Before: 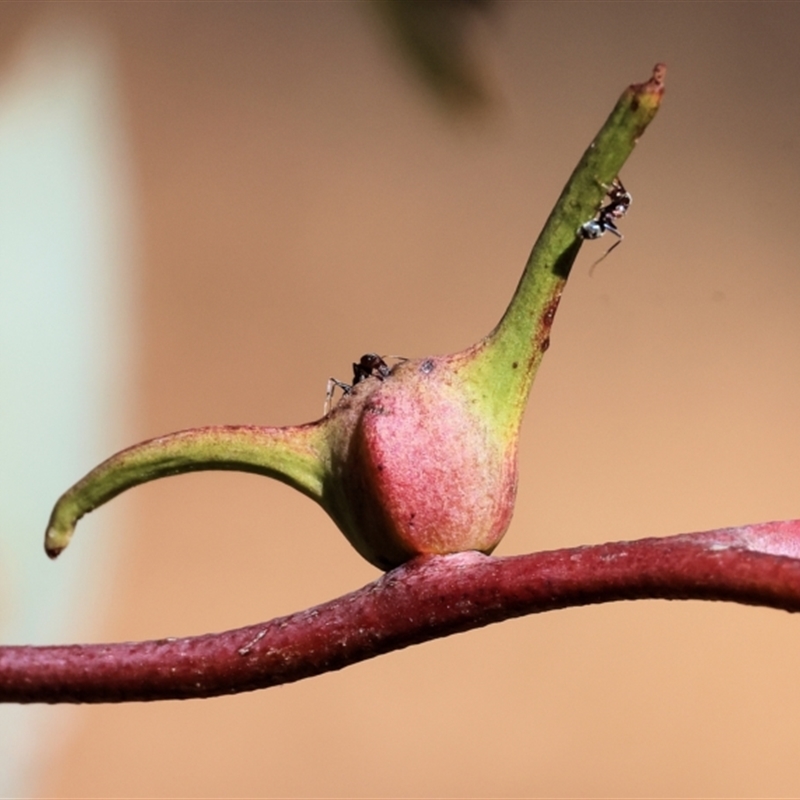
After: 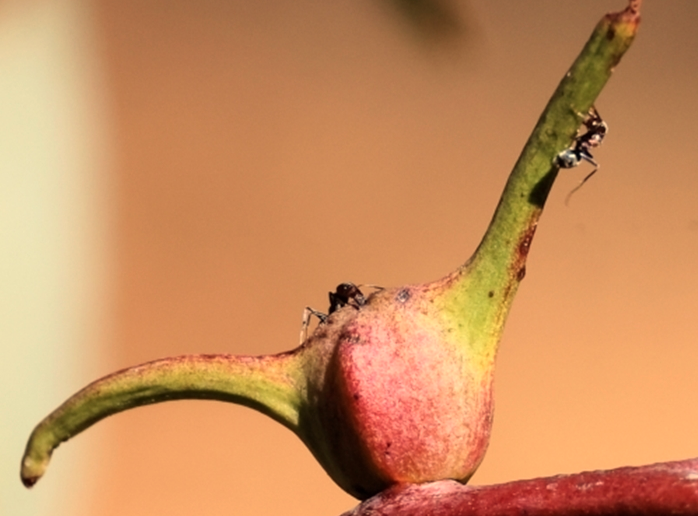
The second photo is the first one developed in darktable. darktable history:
white balance: red 1.123, blue 0.83
crop: left 3.015%, top 8.969%, right 9.647%, bottom 26.457%
